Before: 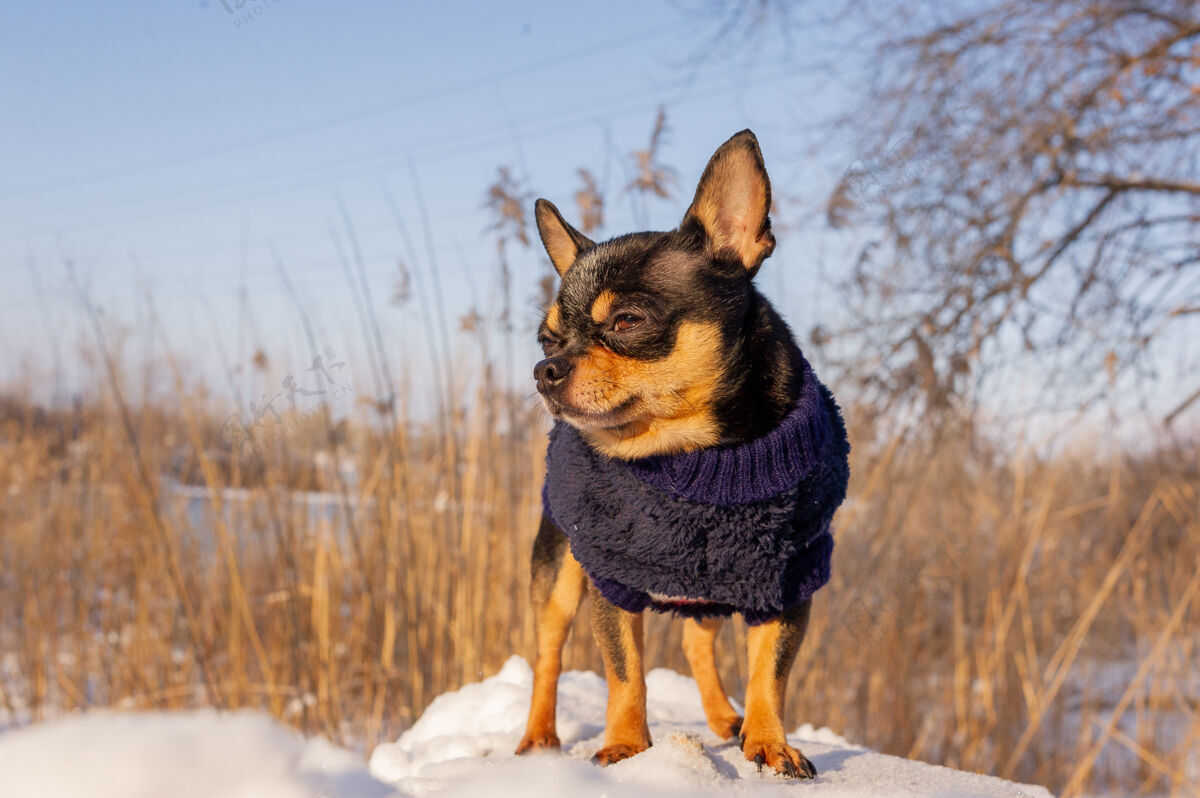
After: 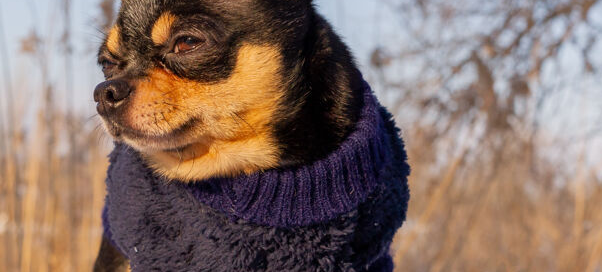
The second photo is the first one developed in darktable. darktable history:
crop: left 36.741%, top 34.872%, right 13.026%, bottom 31.006%
